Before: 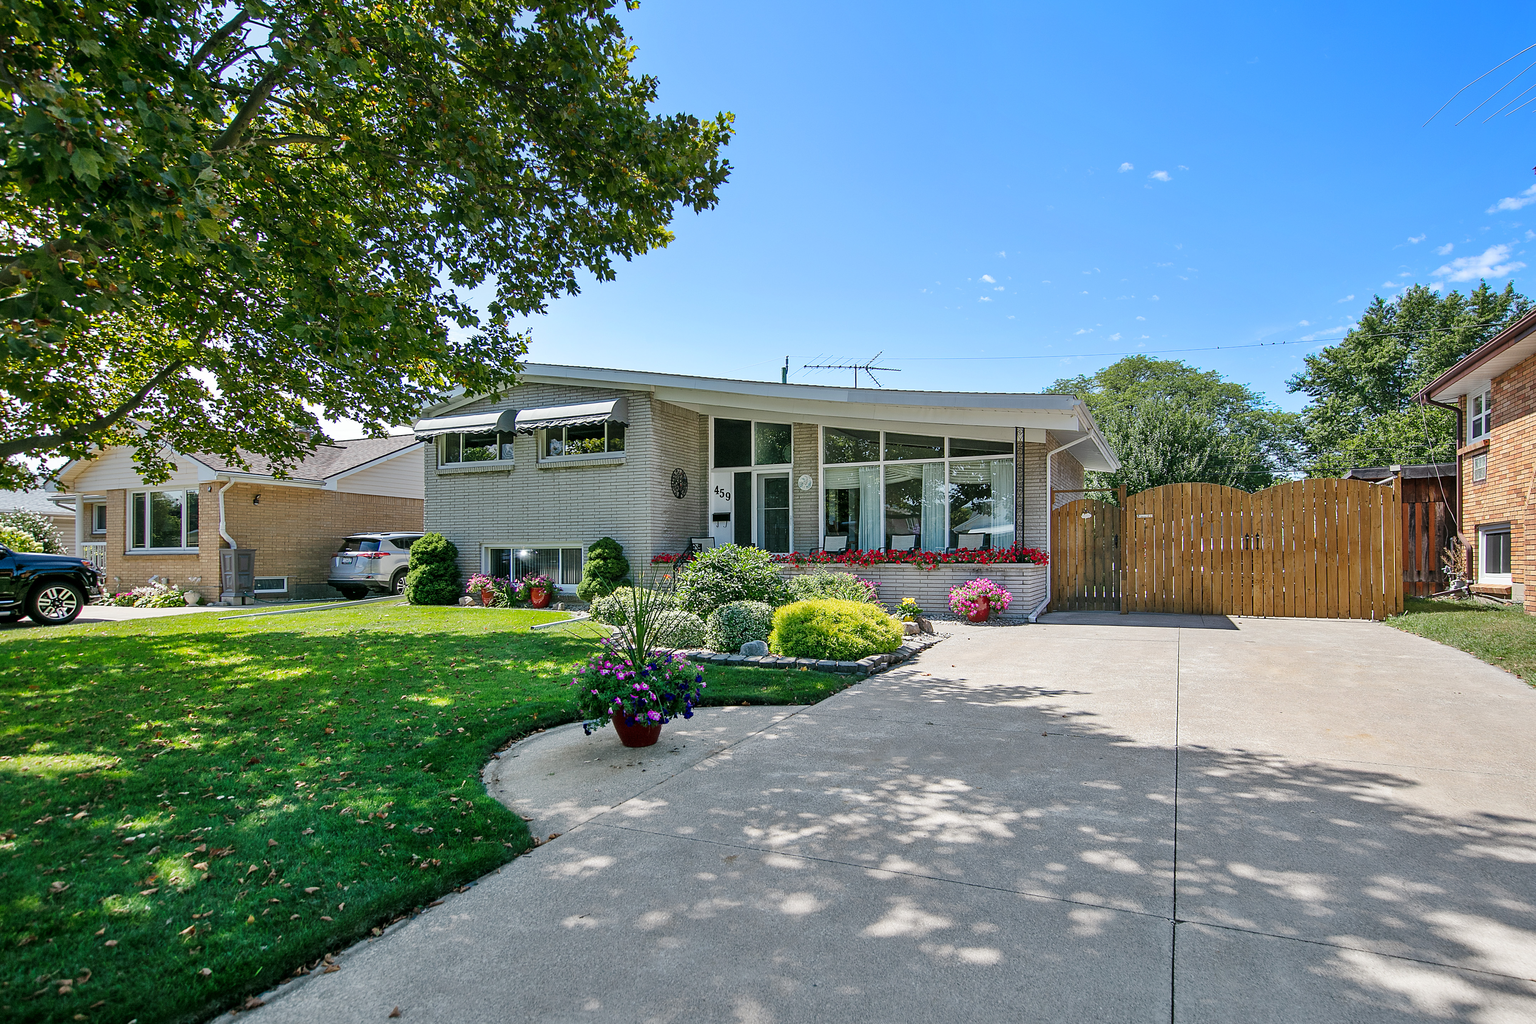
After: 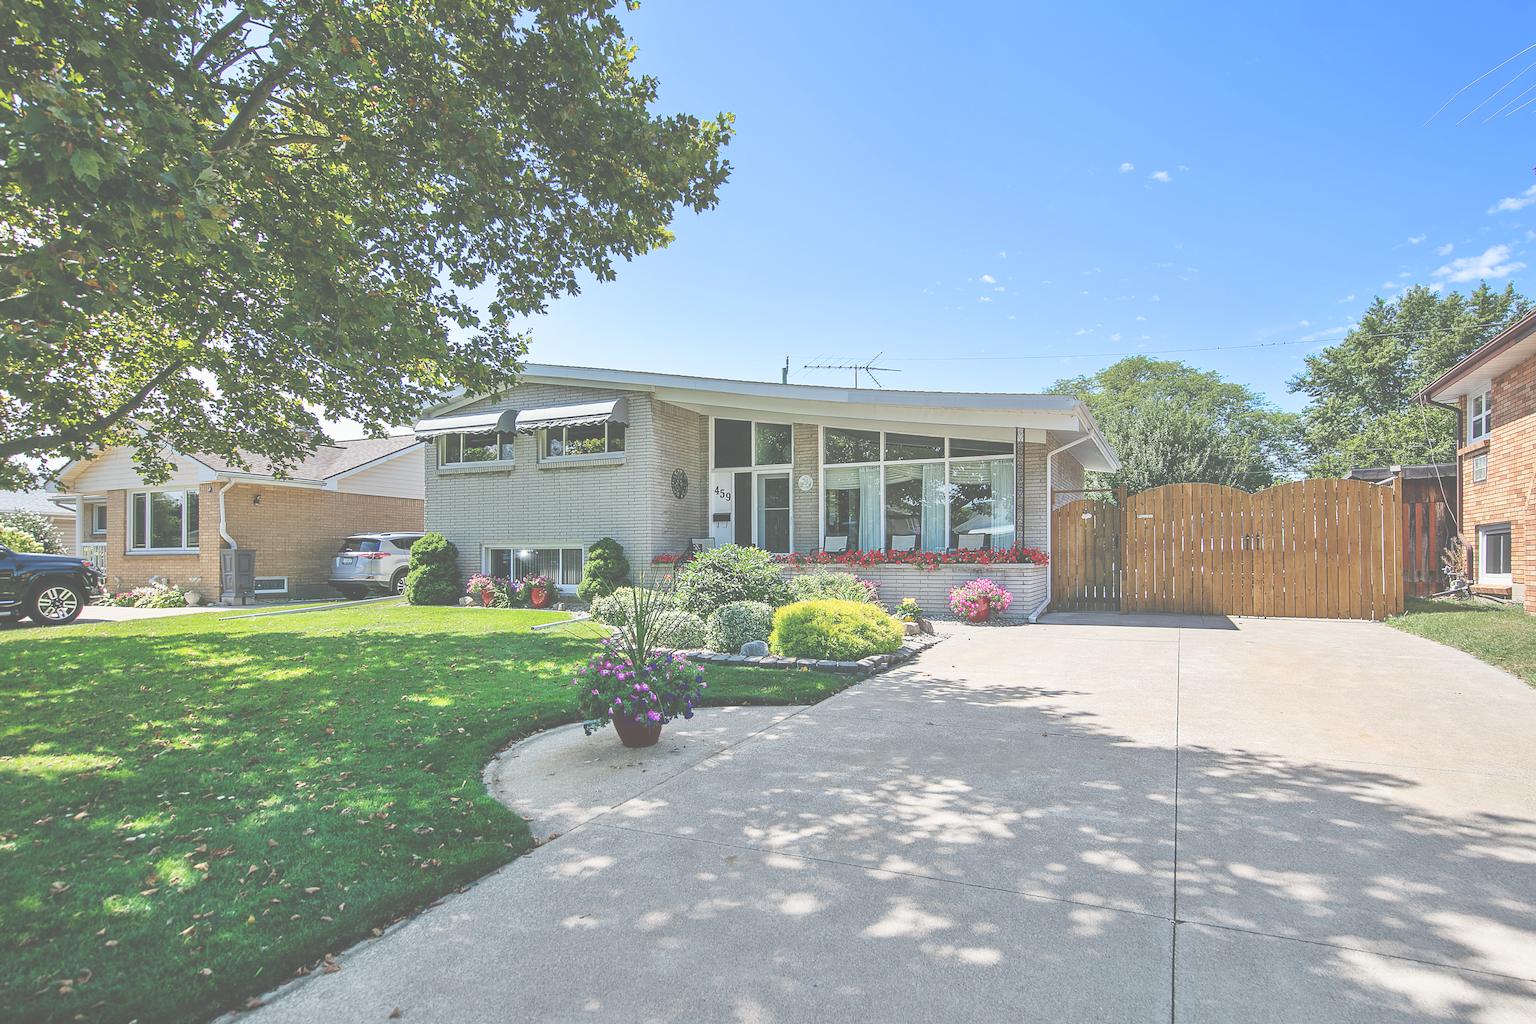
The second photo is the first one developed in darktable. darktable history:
exposure: black level correction -0.071, exposure 0.5 EV, compensate highlight preservation false
filmic rgb: black relative exposure -11.35 EV, white relative exposure 3.22 EV, hardness 6.76, color science v6 (2022)
